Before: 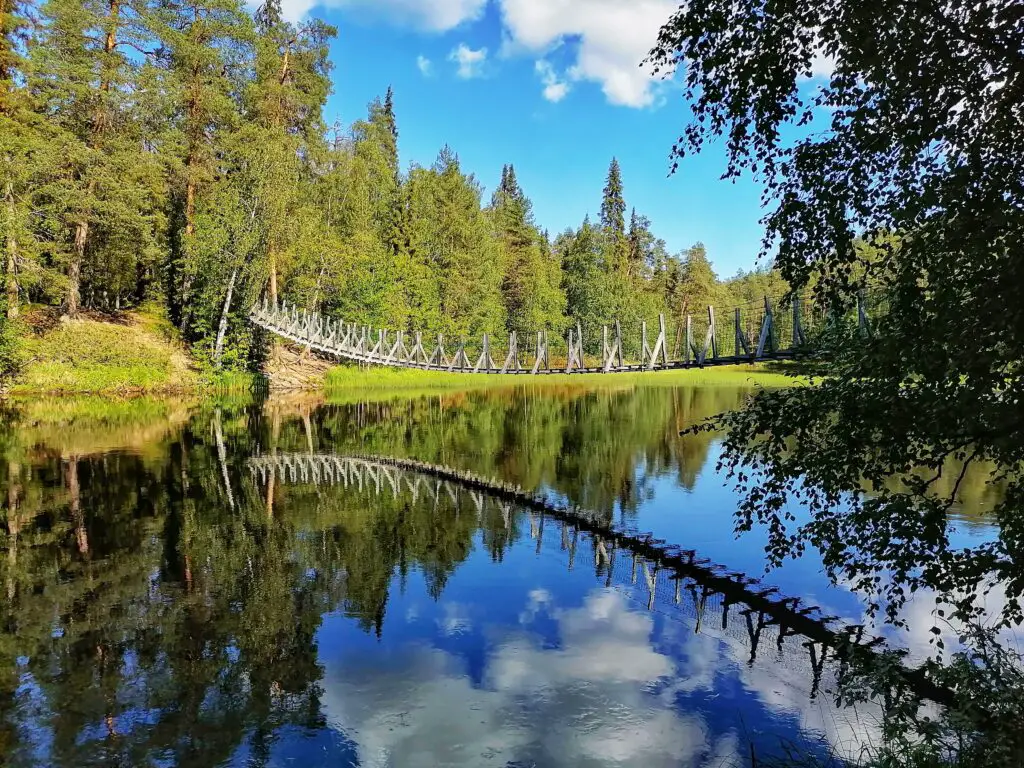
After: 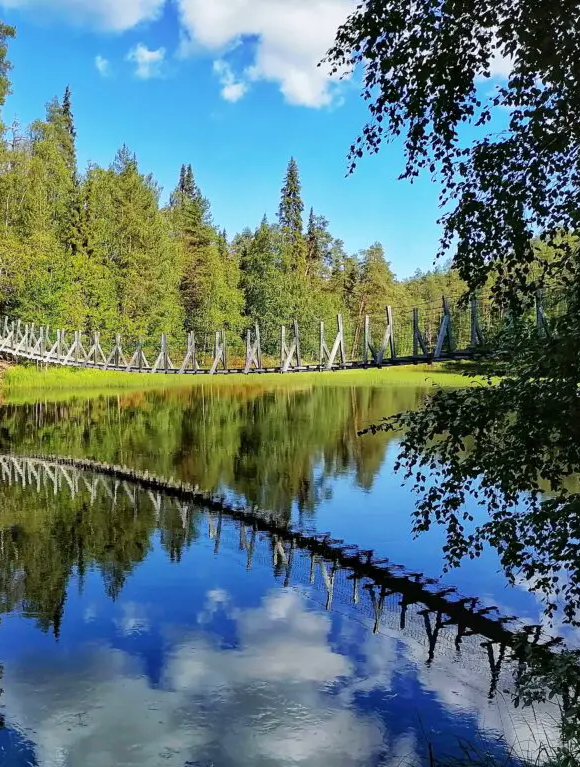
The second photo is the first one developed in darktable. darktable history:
crop: left 31.458%, top 0%, right 11.876%
white balance: red 0.982, blue 1.018
